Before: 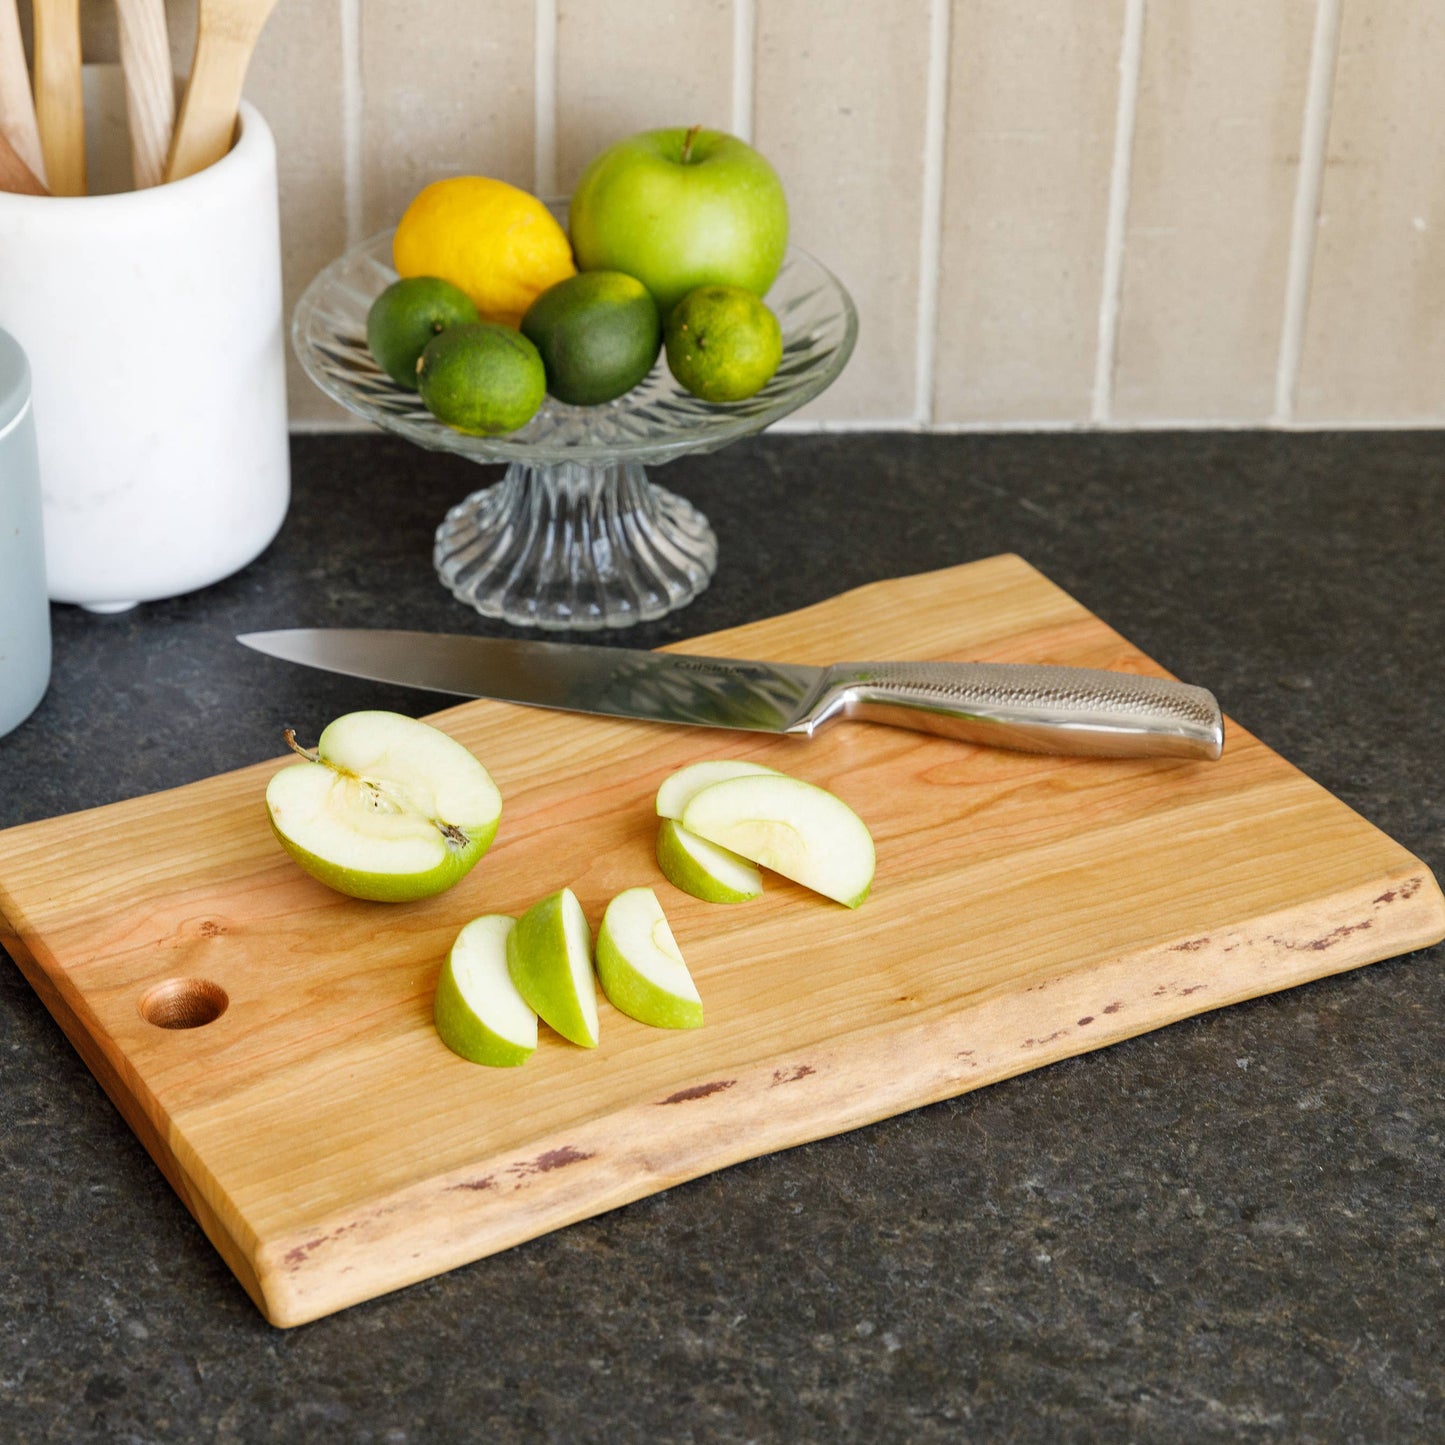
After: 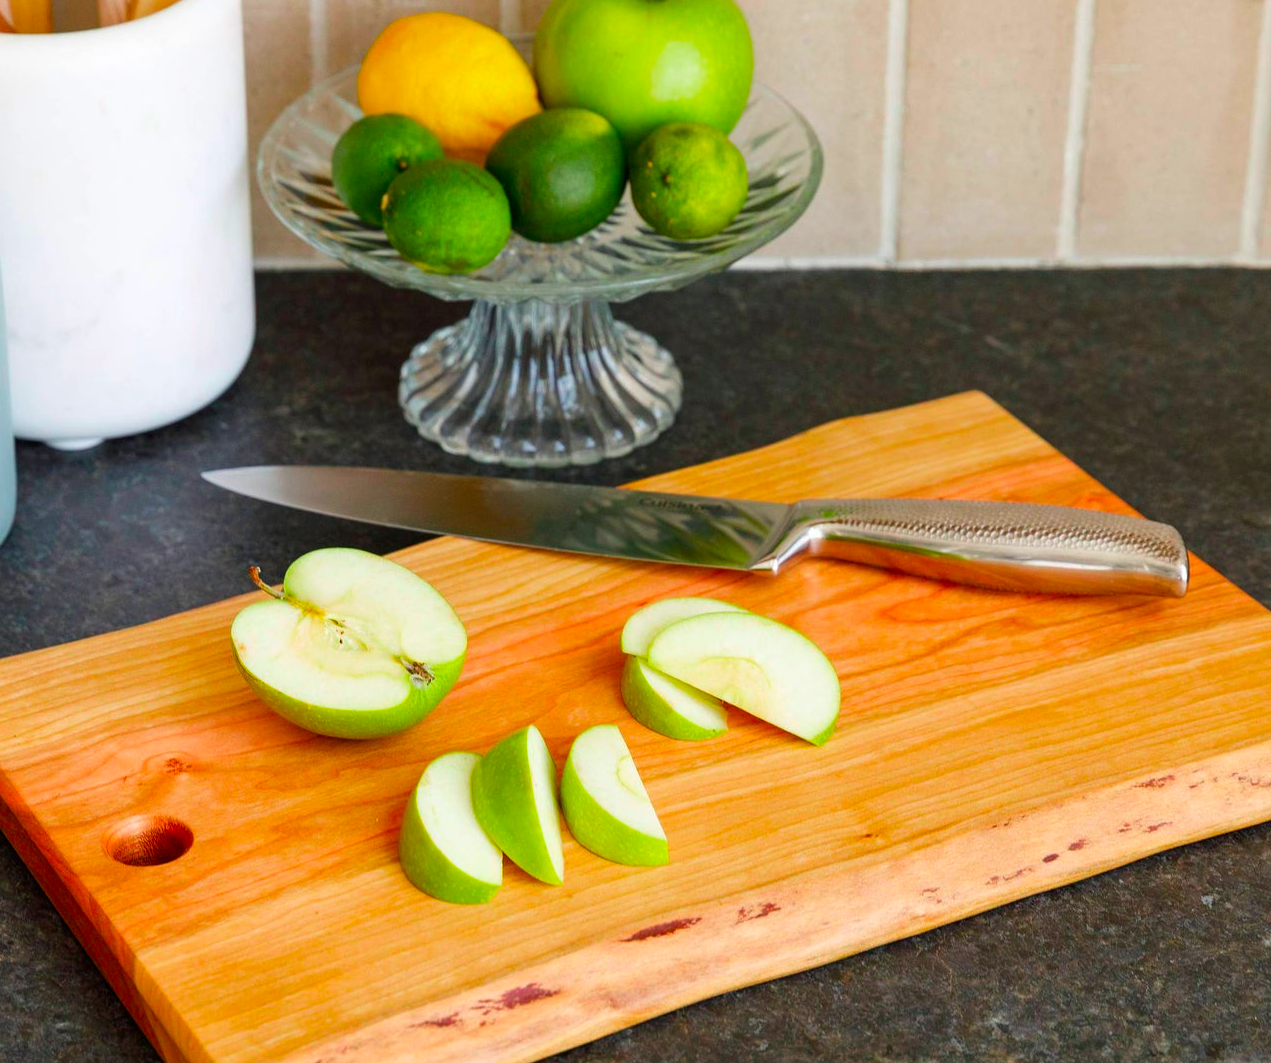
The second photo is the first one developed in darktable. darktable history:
color contrast: green-magenta contrast 1.73, blue-yellow contrast 1.15
color balance rgb: perceptual saturation grading › global saturation 30%, global vibrance 10%
crop and rotate: left 2.425%, top 11.305%, right 9.6%, bottom 15.08%
